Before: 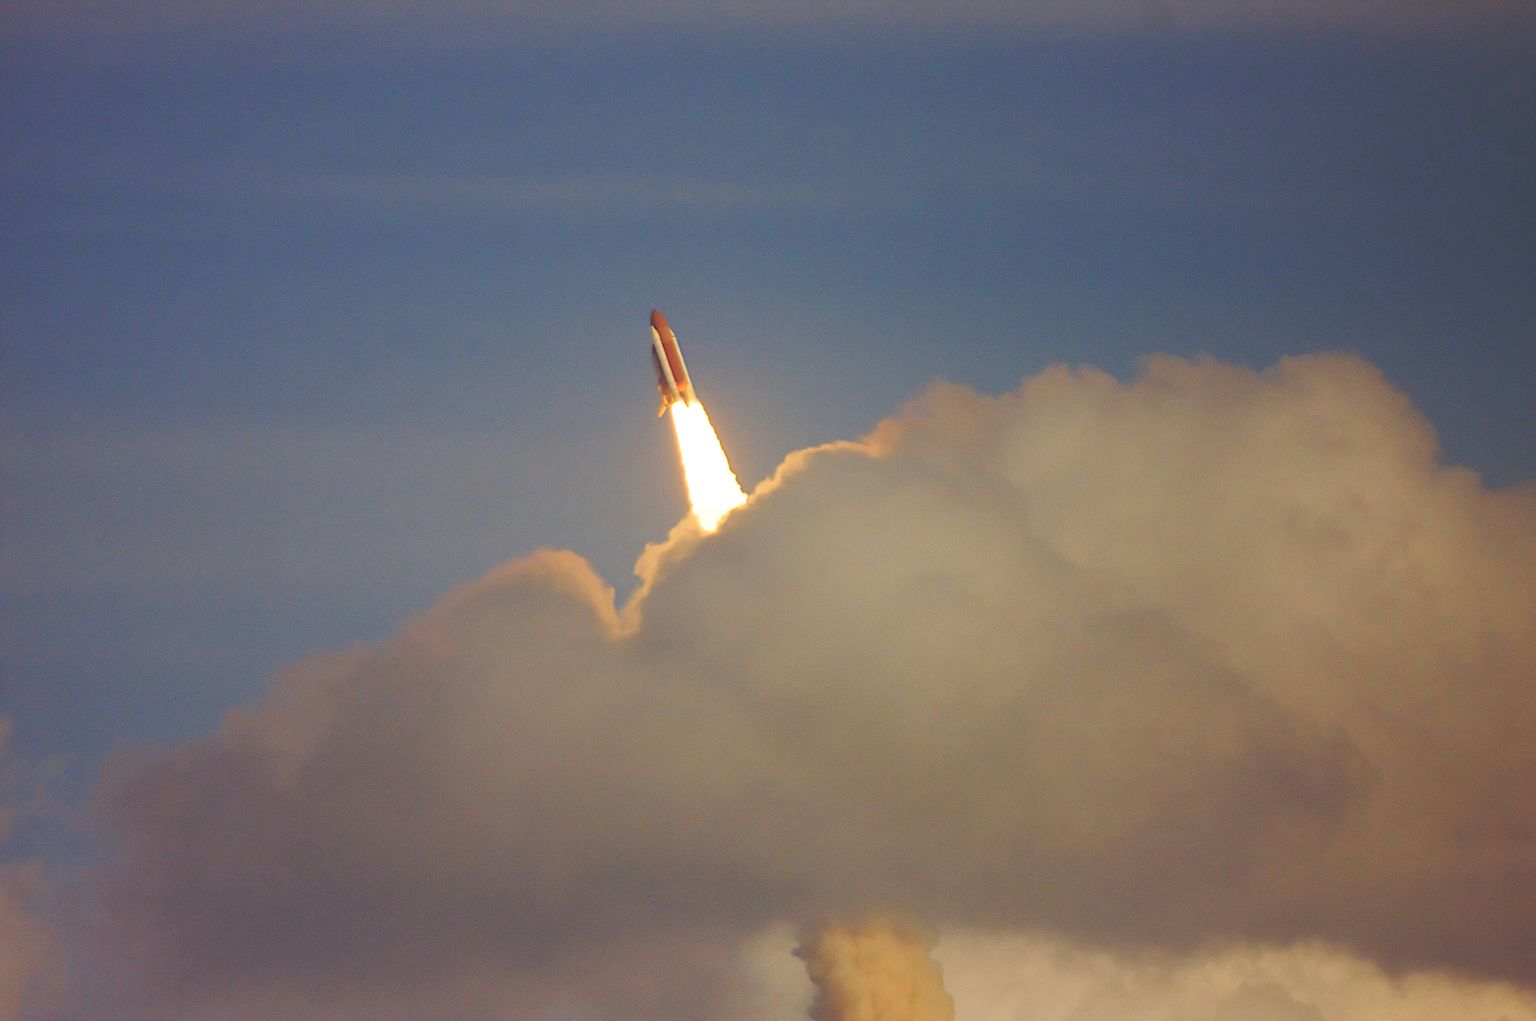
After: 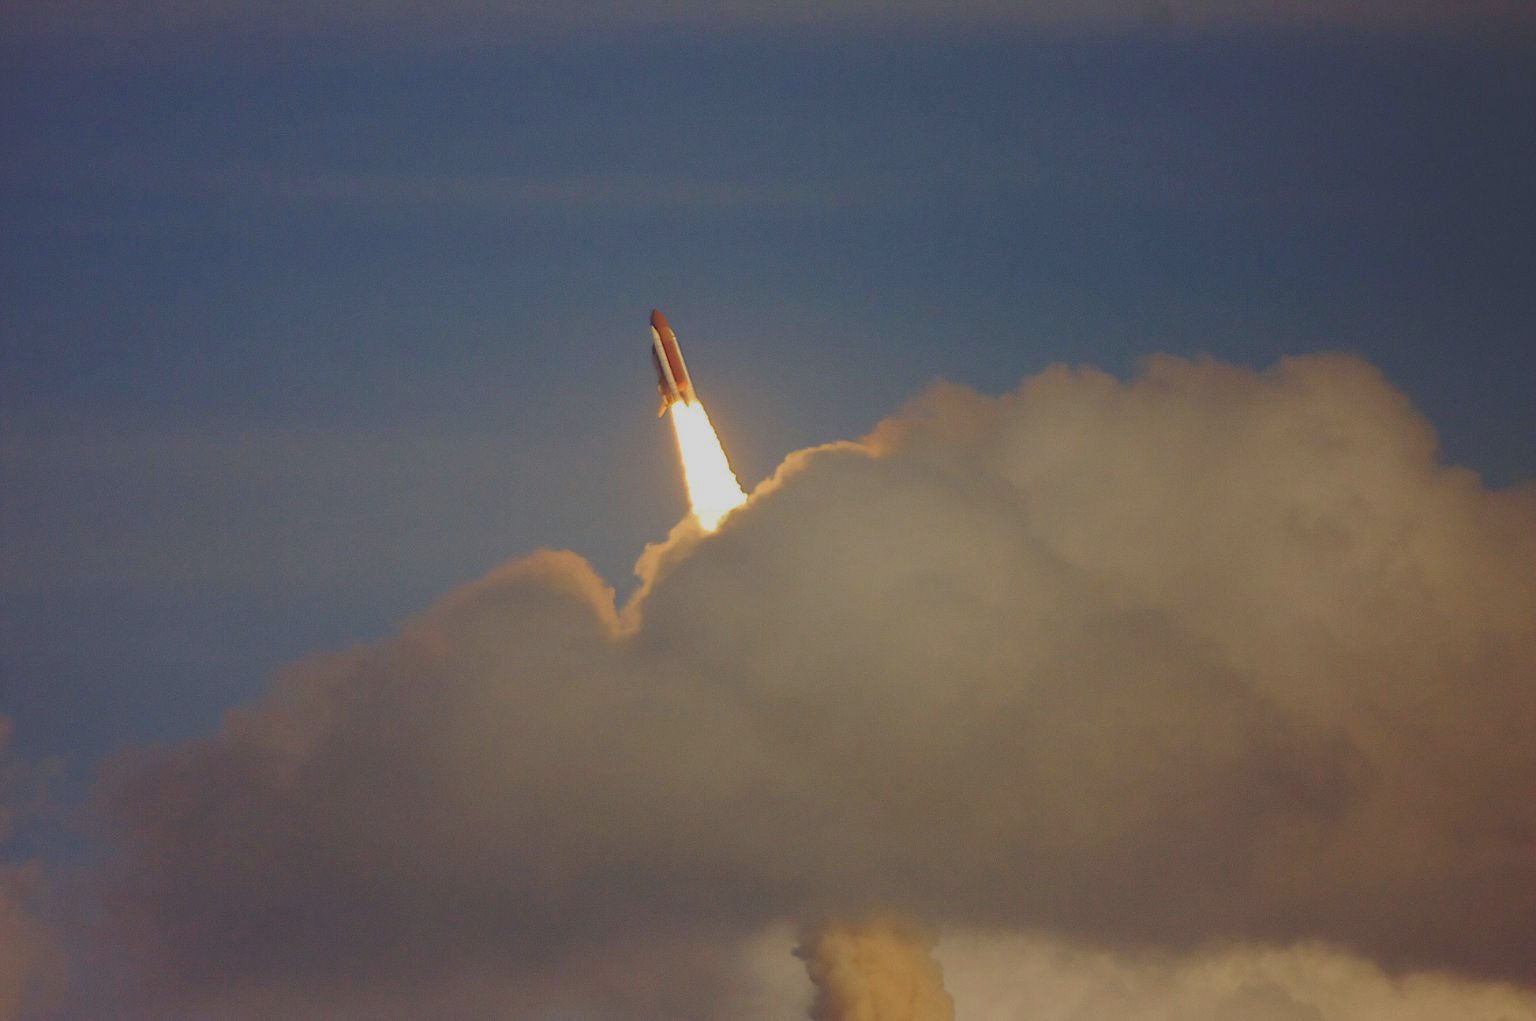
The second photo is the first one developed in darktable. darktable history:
exposure: exposure -0.591 EV, compensate exposure bias true, compensate highlight preservation false
